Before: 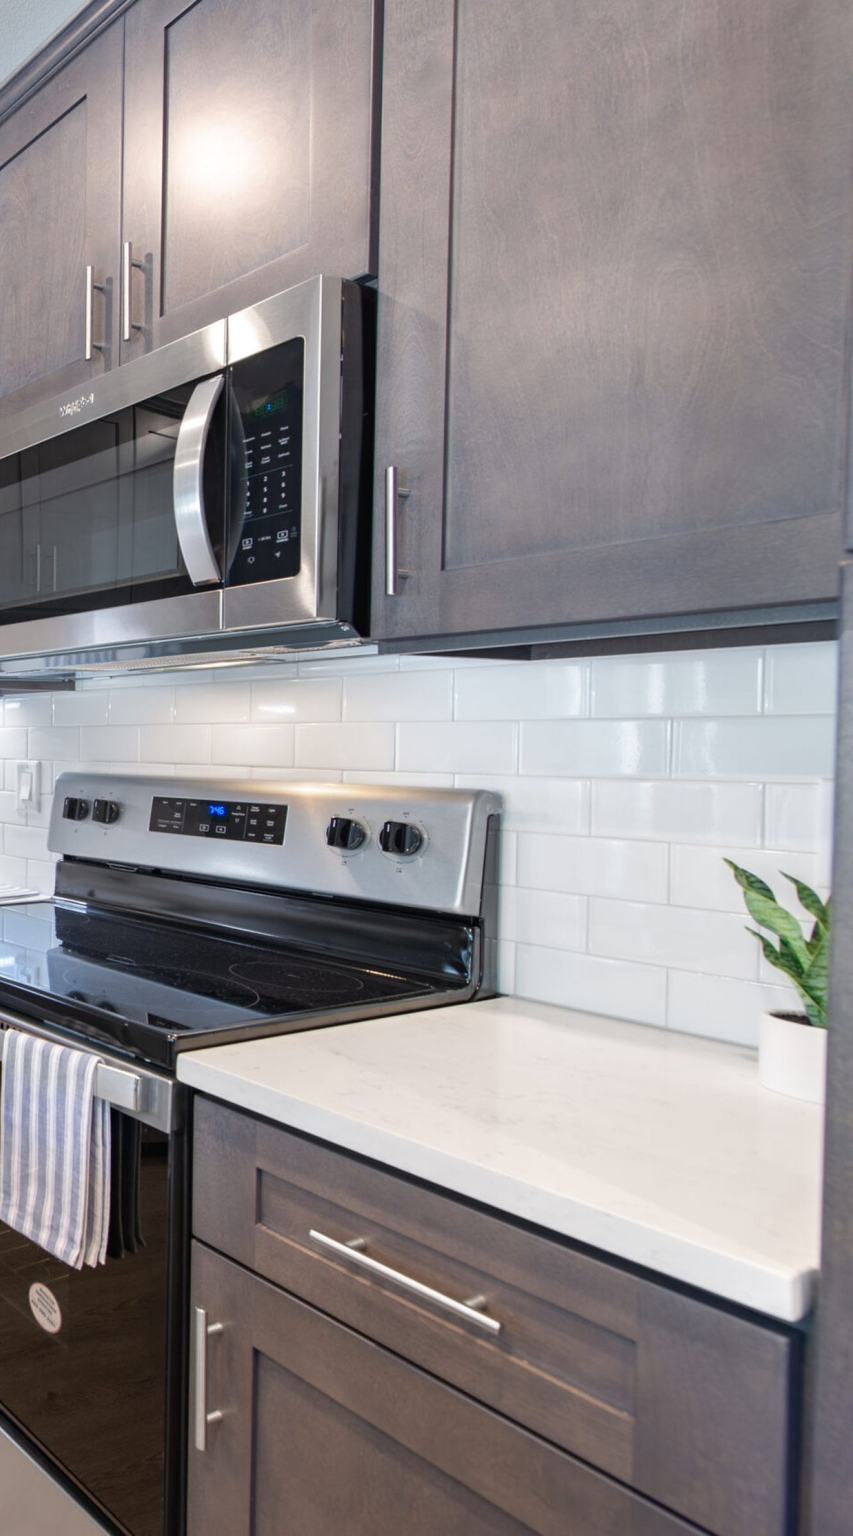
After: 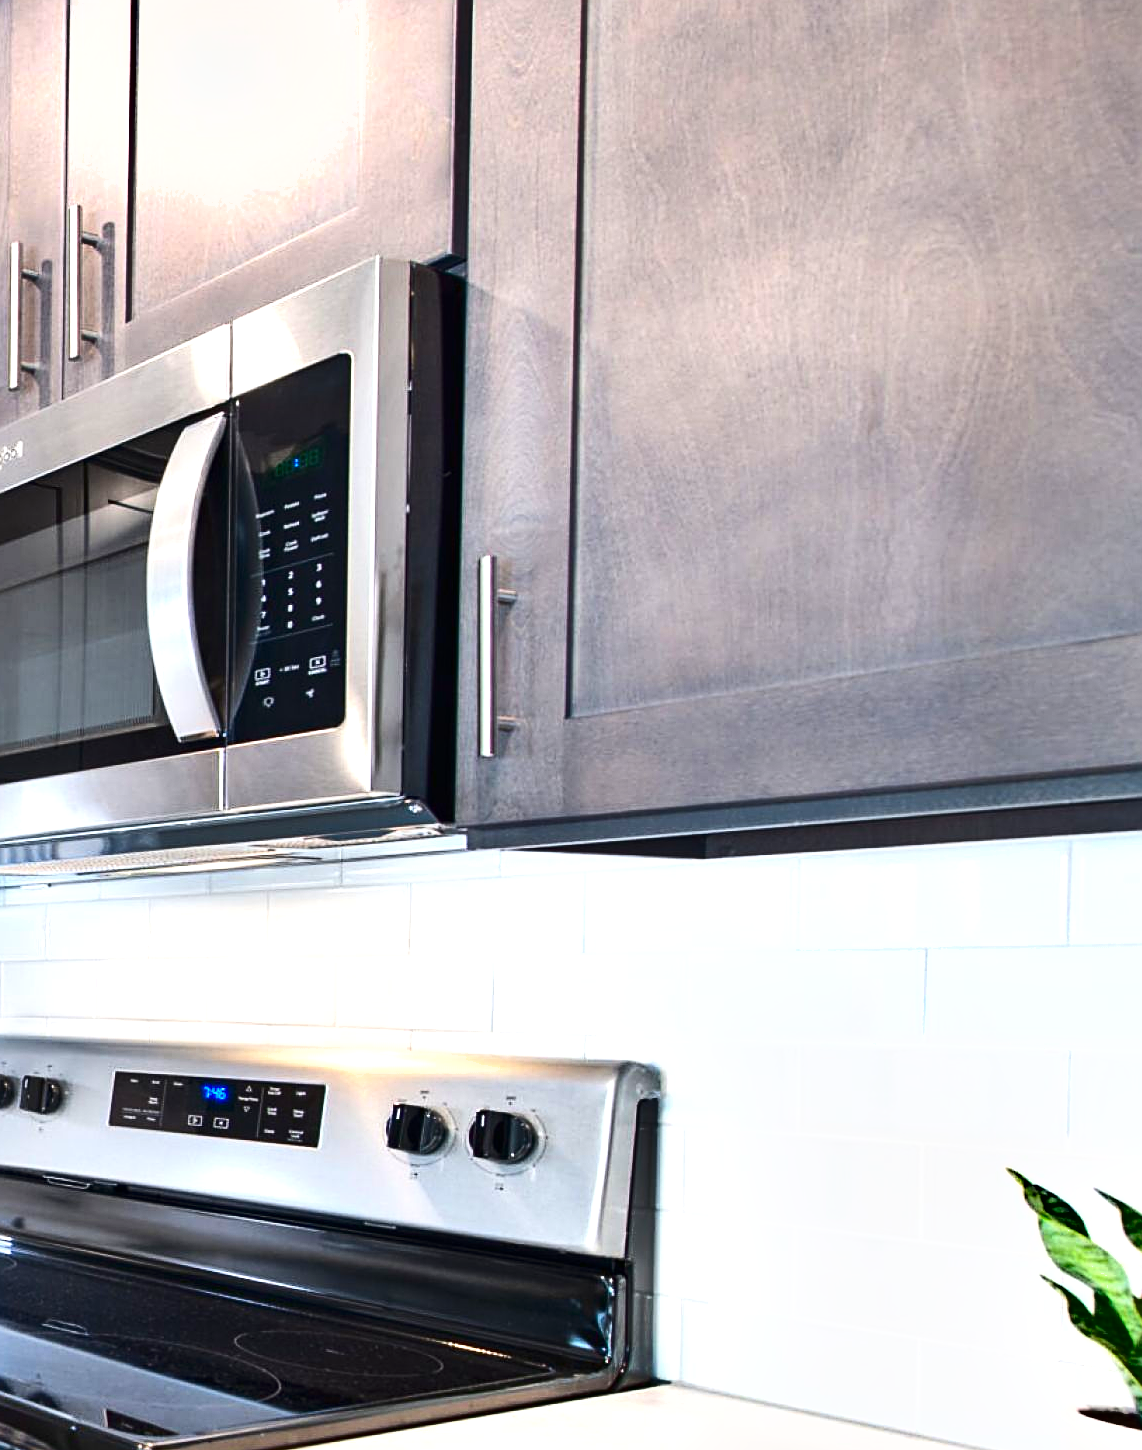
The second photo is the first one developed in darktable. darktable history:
shadows and highlights: soften with gaussian
crop and rotate: left 9.345%, top 7.22%, right 4.982%, bottom 32.331%
sharpen: on, module defaults
contrast brightness saturation: contrast 0.21, brightness -0.11, saturation 0.21
exposure: black level correction 0, exposure 0.877 EV, compensate exposure bias true, compensate highlight preservation false
